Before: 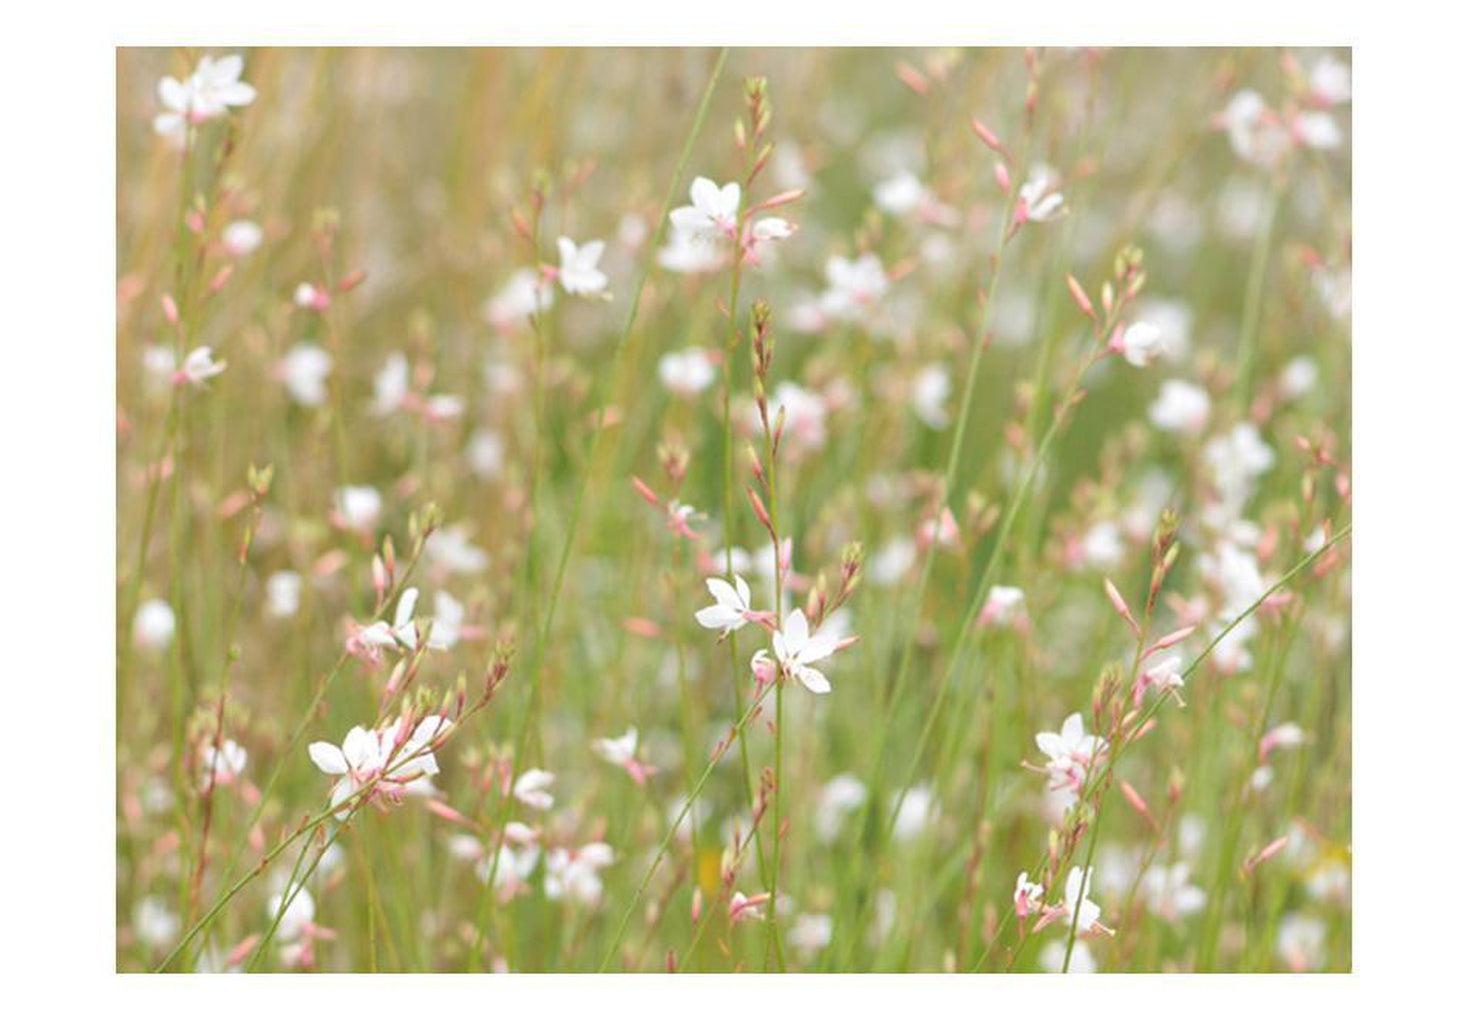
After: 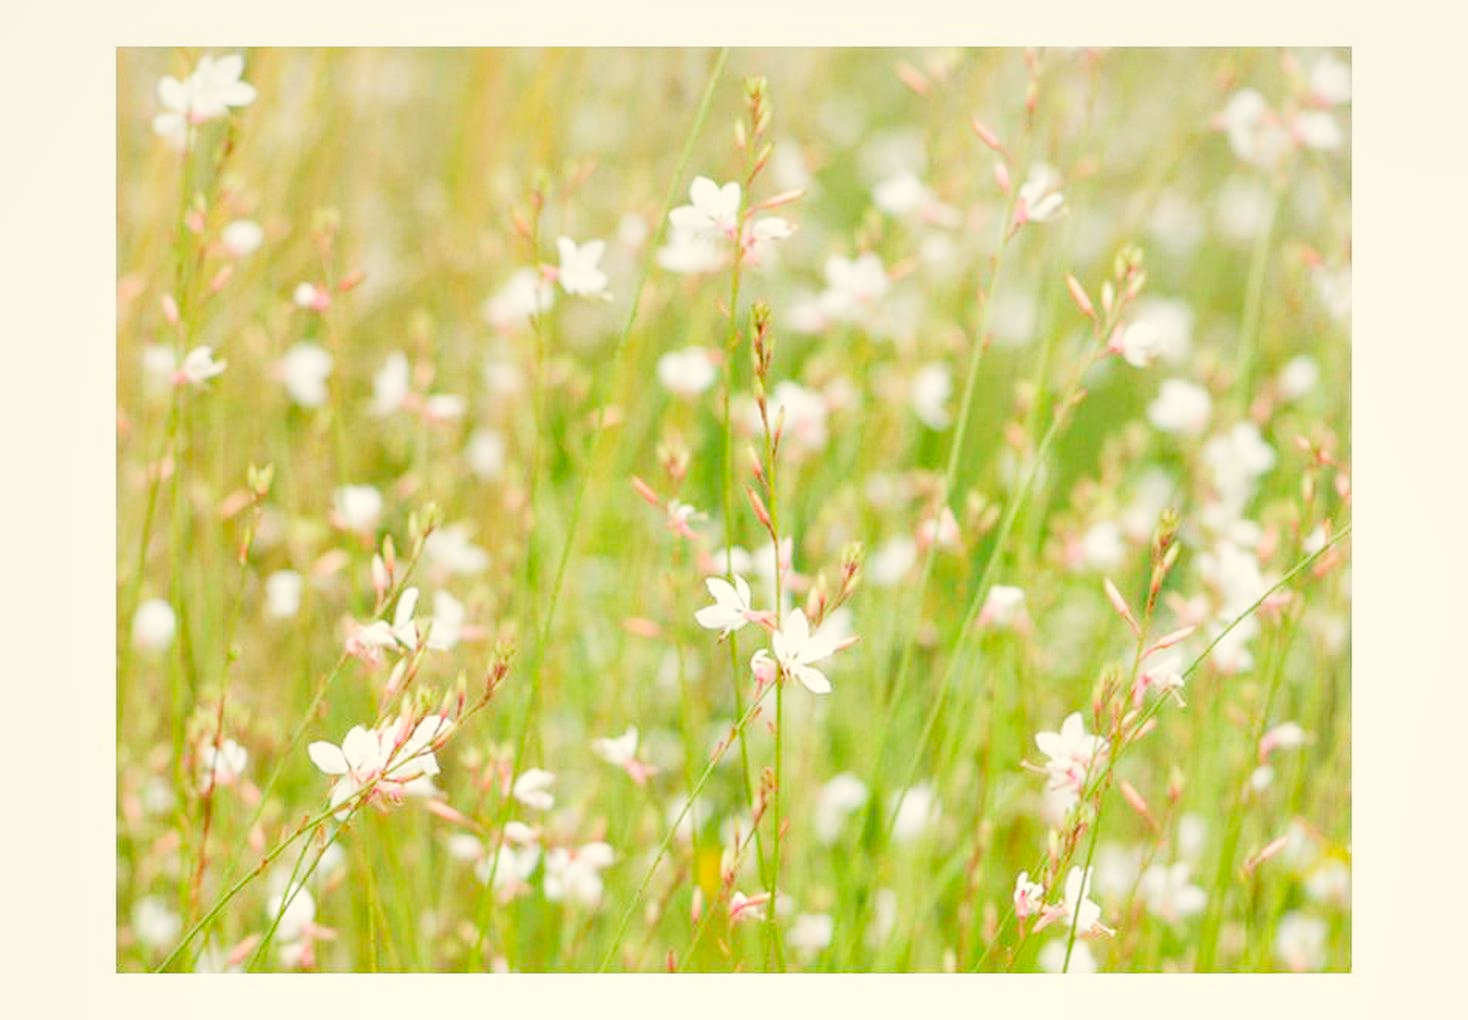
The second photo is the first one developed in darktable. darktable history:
color correction: highlights a* -0.482, highlights b* 9.48, shadows a* -9.48, shadows b* 0.803
filmic rgb: black relative exposure -16 EV, white relative exposure 5.31 EV, hardness 5.9, contrast 1.25, preserve chrominance no, color science v5 (2021)
levels: levels [0.072, 0.414, 0.976]
local contrast: detail 130%
